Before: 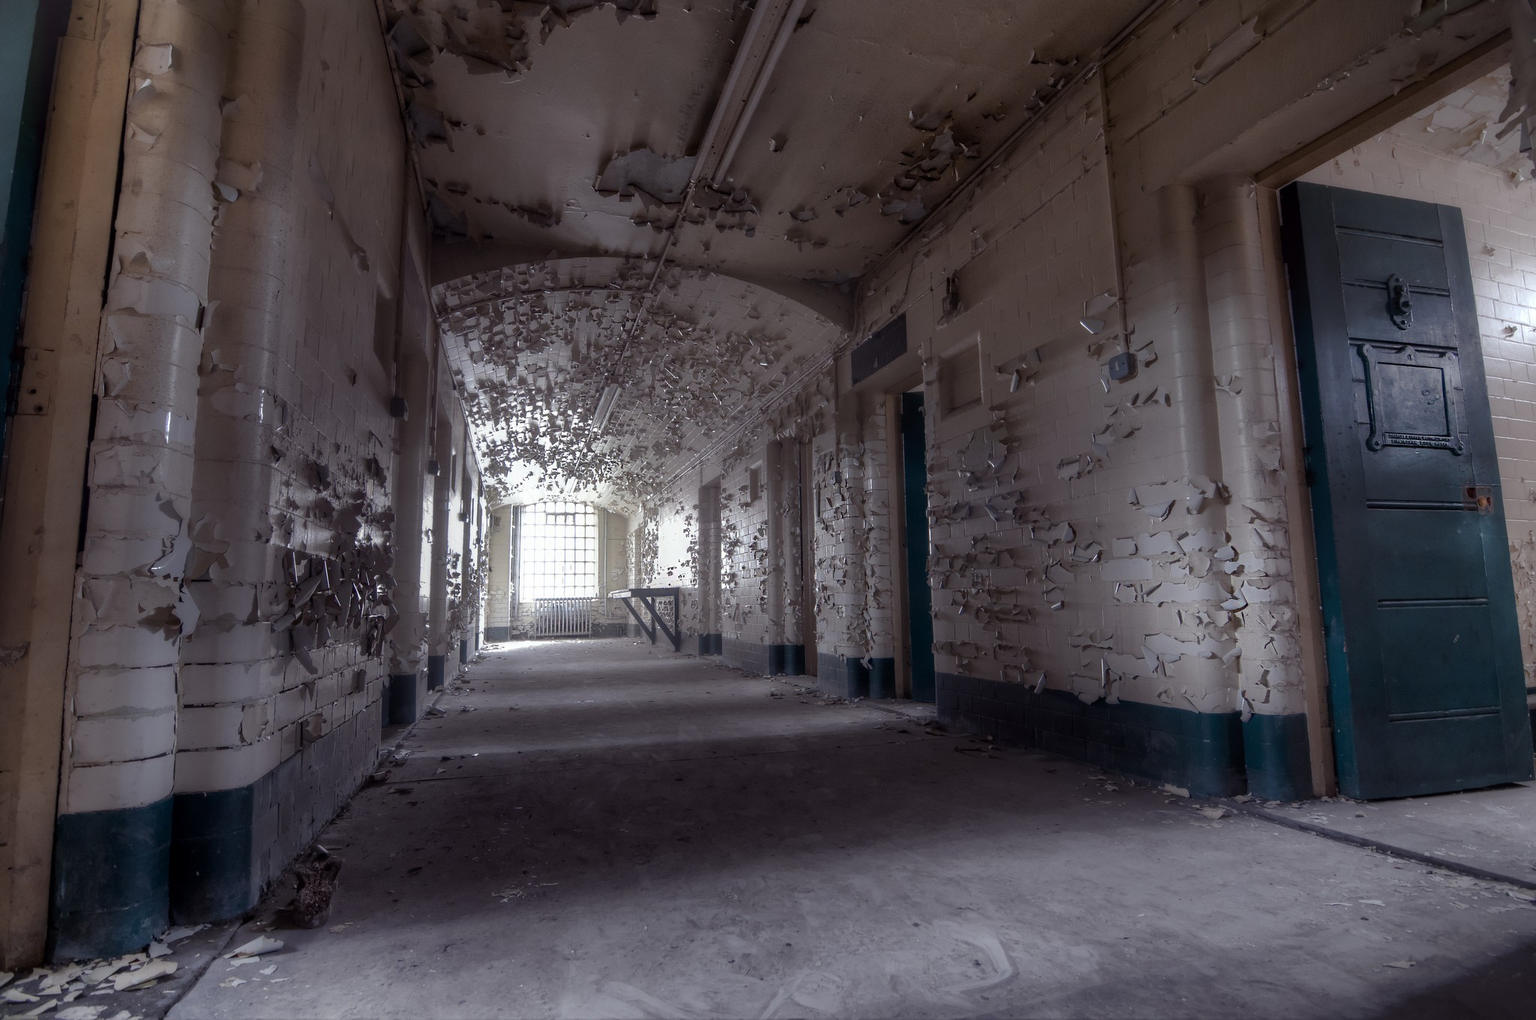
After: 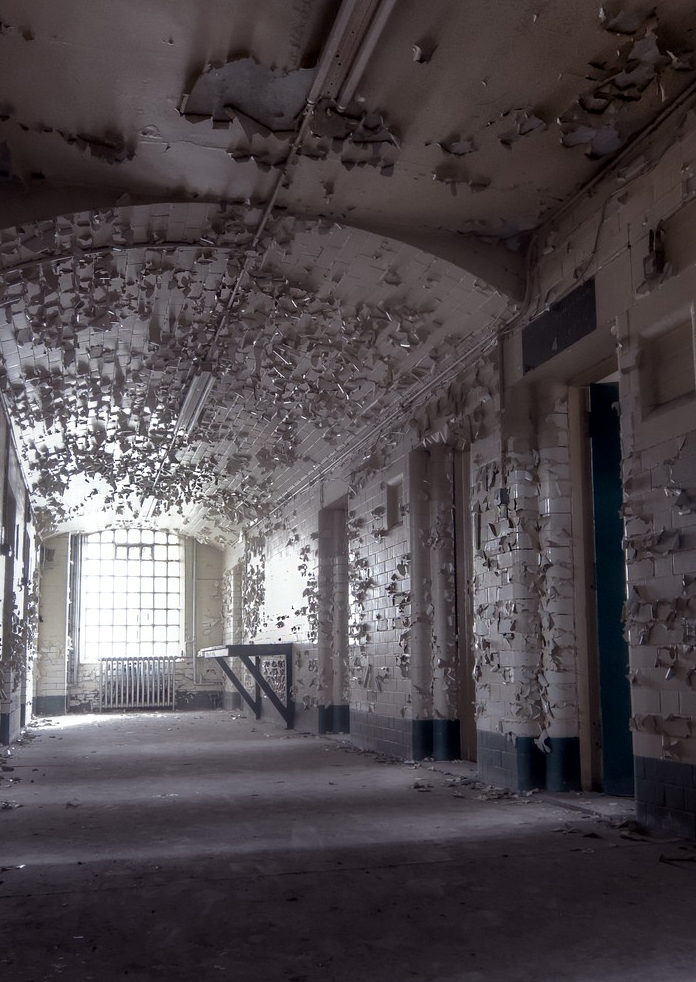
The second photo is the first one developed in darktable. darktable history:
local contrast: mode bilateral grid, contrast 20, coarseness 49, detail 119%, midtone range 0.2
crop and rotate: left 29.952%, top 10.332%, right 36.017%, bottom 17.425%
